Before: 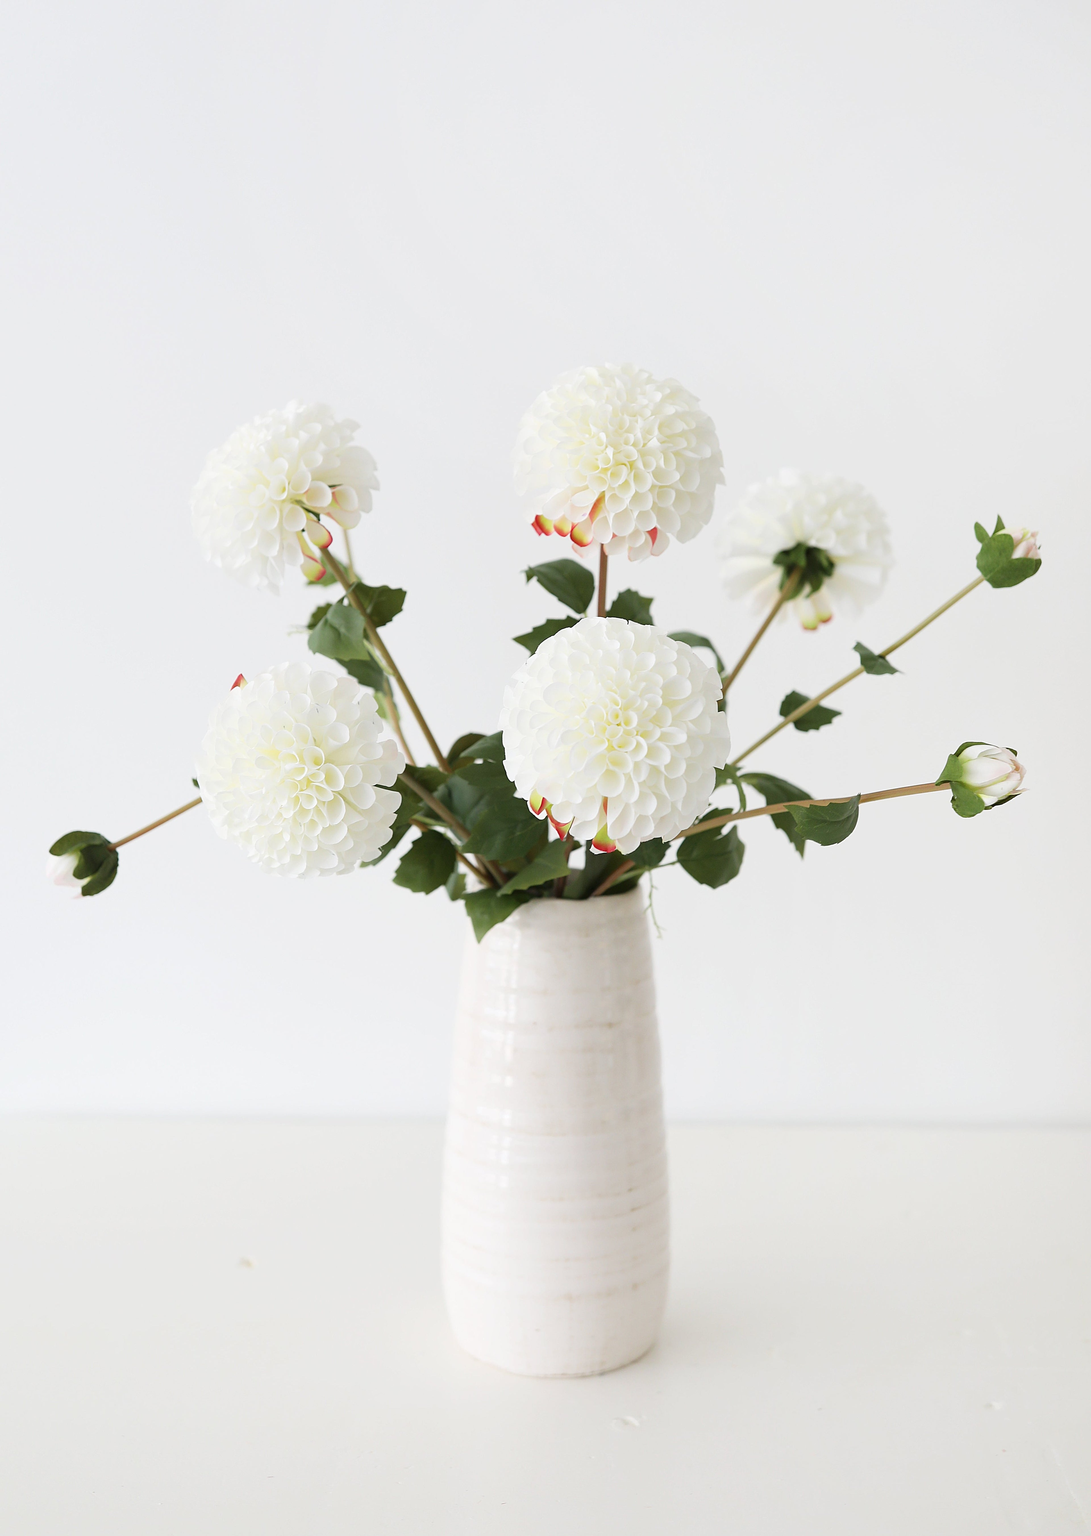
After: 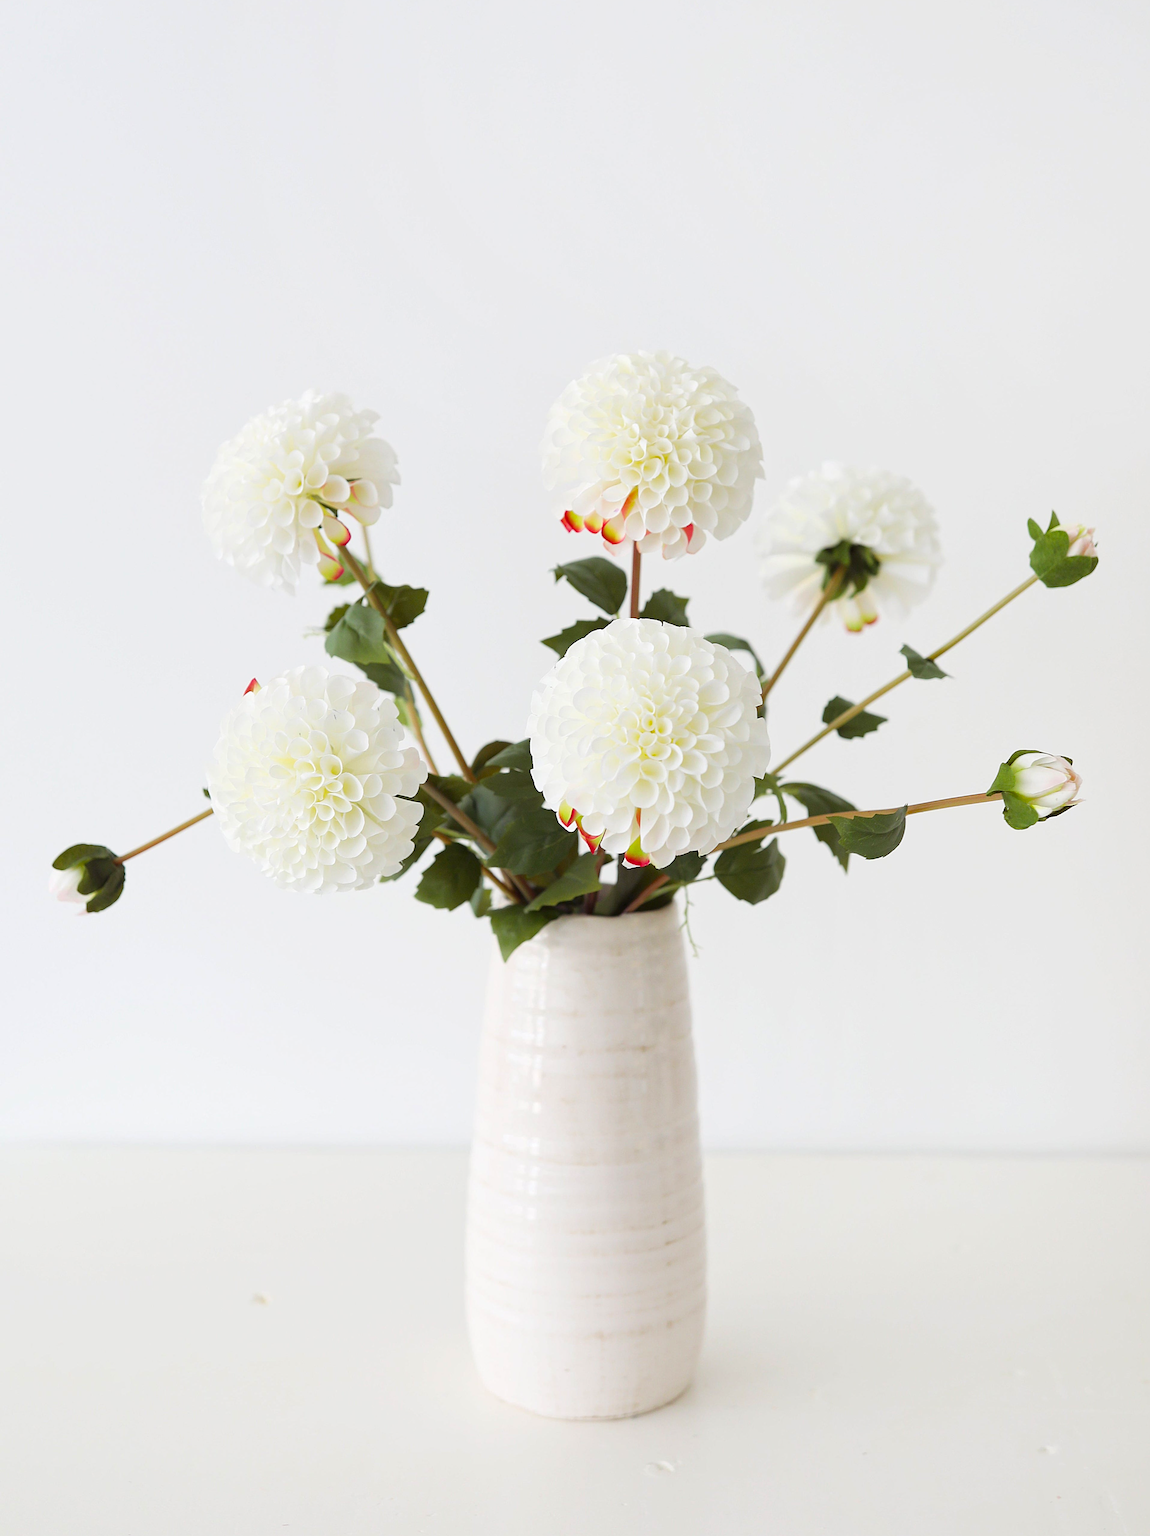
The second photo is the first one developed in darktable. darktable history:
crop and rotate: top 2.02%, bottom 3.123%
color balance rgb: shadows lift › luminance 0.3%, shadows lift › chroma 7.016%, shadows lift › hue 298.48°, perceptual saturation grading › global saturation 30.069%
local contrast: mode bilateral grid, contrast 9, coarseness 24, detail 115%, midtone range 0.2
